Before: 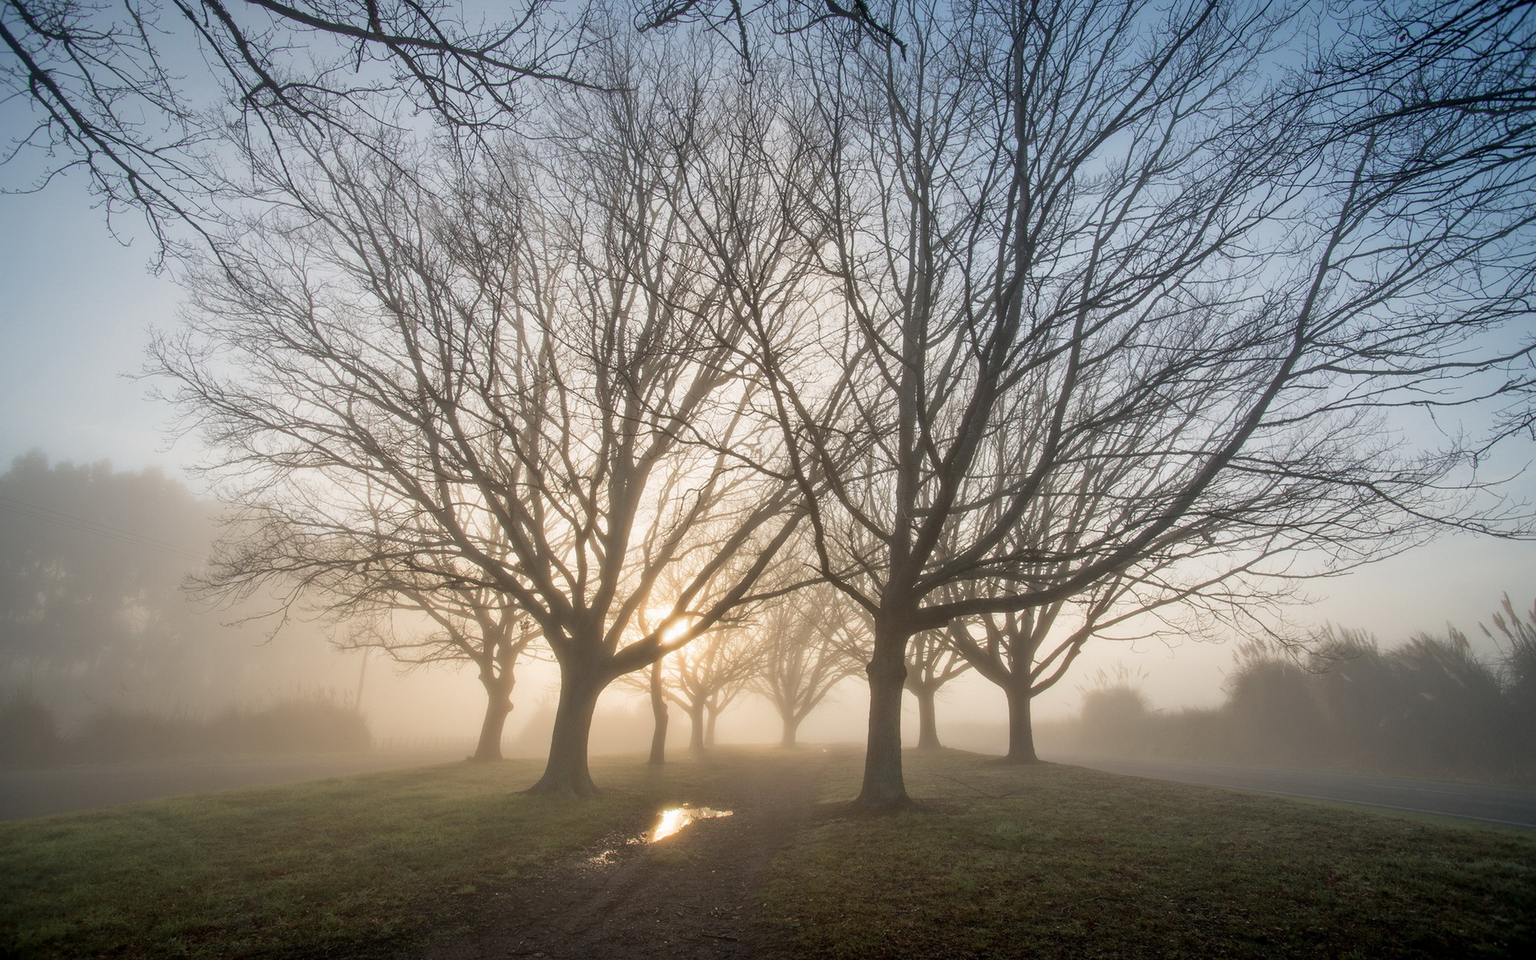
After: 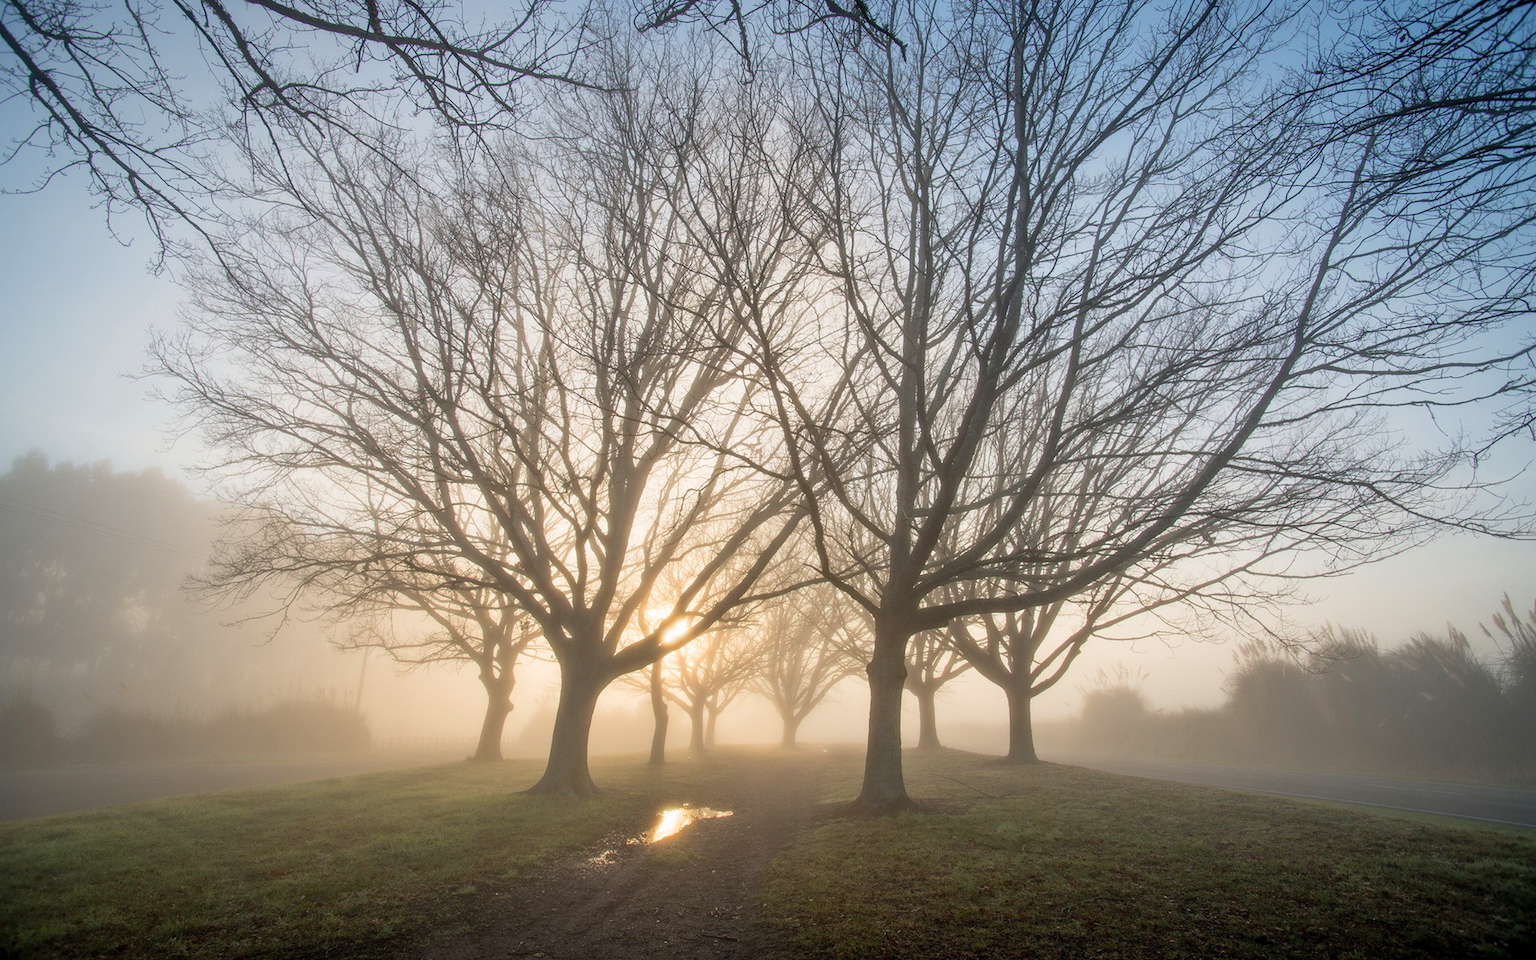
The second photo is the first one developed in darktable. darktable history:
contrast brightness saturation: contrast 0.07, brightness 0.076, saturation 0.179
